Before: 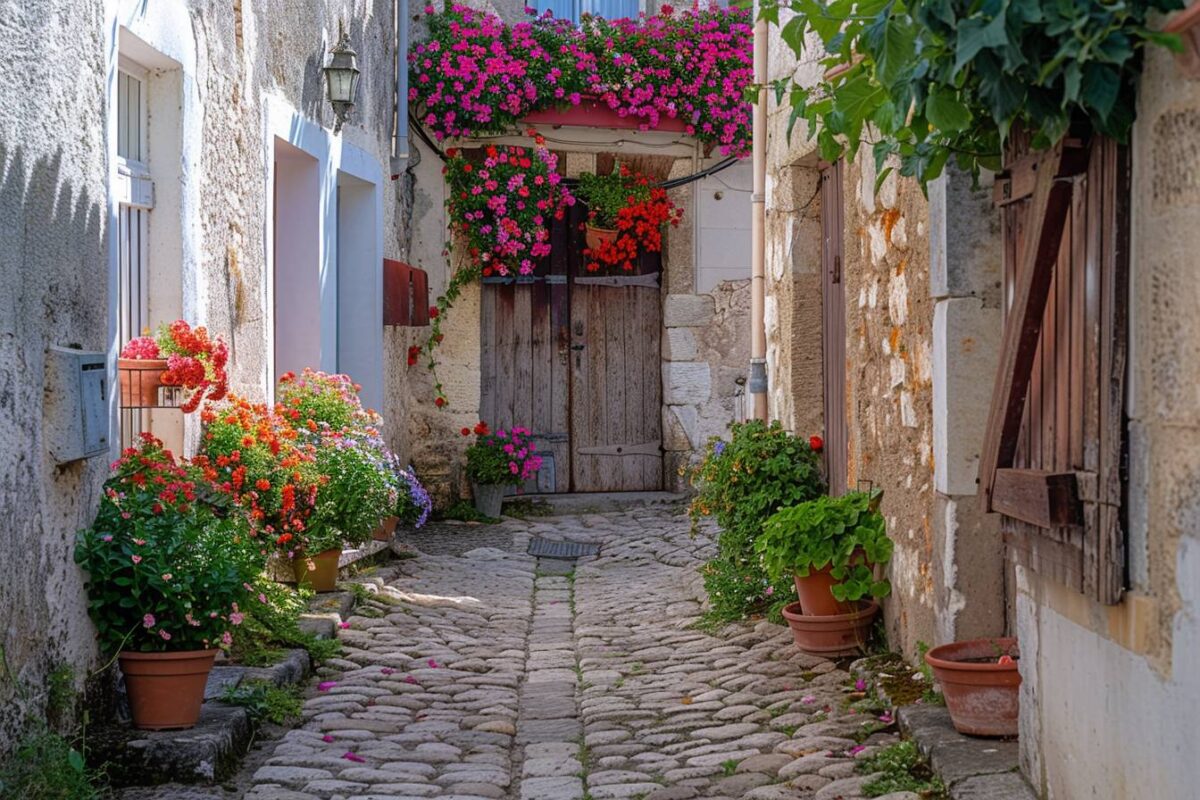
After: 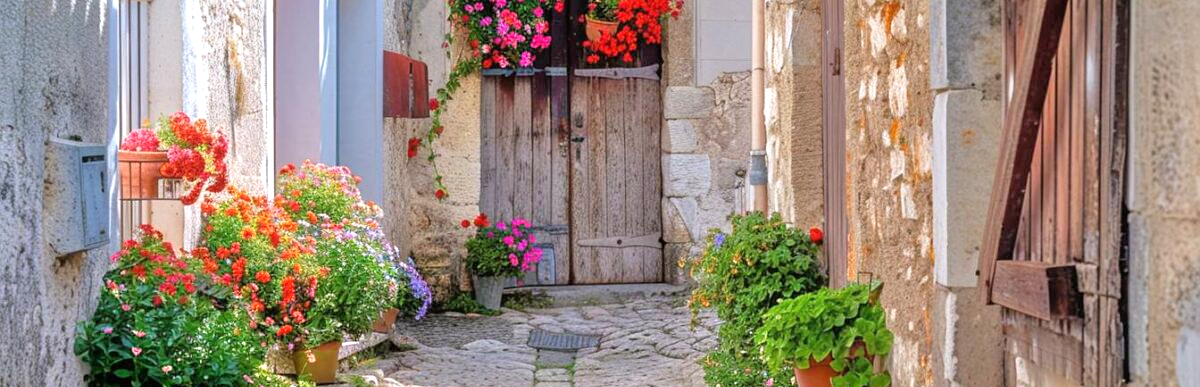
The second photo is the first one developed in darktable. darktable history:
tone equalizer: -7 EV 0.15 EV, -6 EV 0.6 EV, -5 EV 1.15 EV, -4 EV 1.33 EV, -3 EV 1.15 EV, -2 EV 0.6 EV, -1 EV 0.15 EV, mask exposure compensation -0.5 EV
crop and rotate: top 26.056%, bottom 25.543%
shadows and highlights: shadows -70, highlights 35, soften with gaussian
exposure: exposure 0.3 EV, compensate highlight preservation false
